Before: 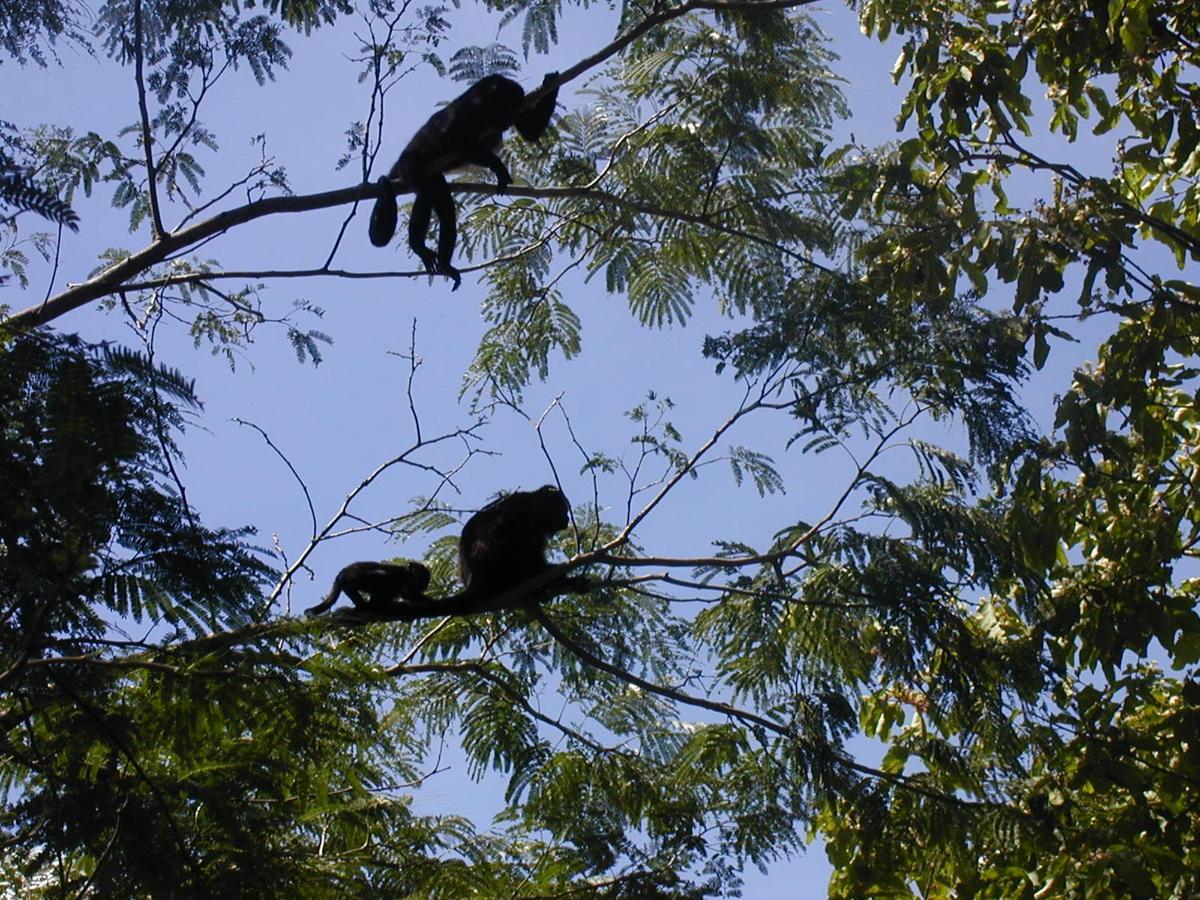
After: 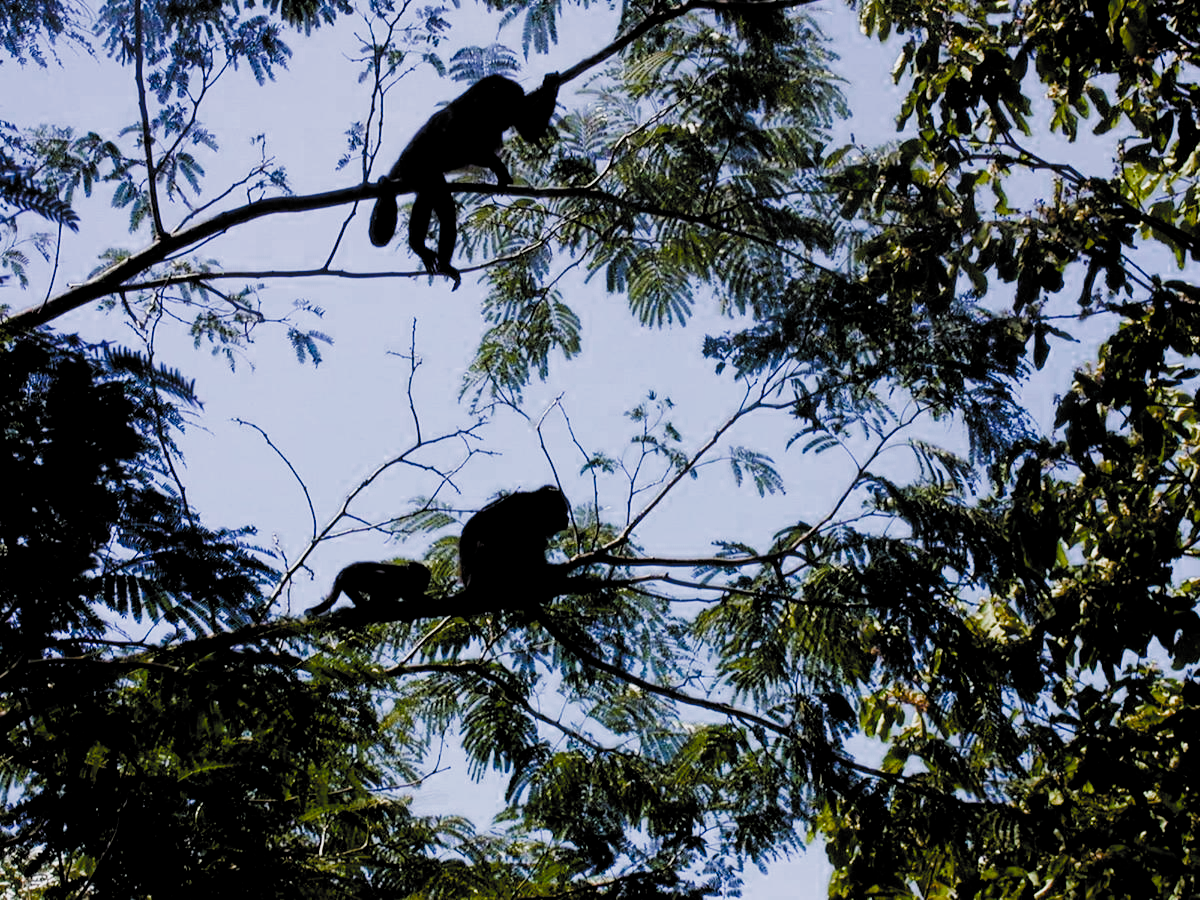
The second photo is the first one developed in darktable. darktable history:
filmic rgb: black relative exposure -3.71 EV, white relative exposure 2.77 EV, dynamic range scaling -5.19%, hardness 3.03, color science v5 (2021), contrast in shadows safe, contrast in highlights safe
color balance rgb: perceptual saturation grading › global saturation 13.764%, perceptual saturation grading › highlights -25.604%, perceptual saturation grading › shadows 29.584%, global vibrance 50.187%
